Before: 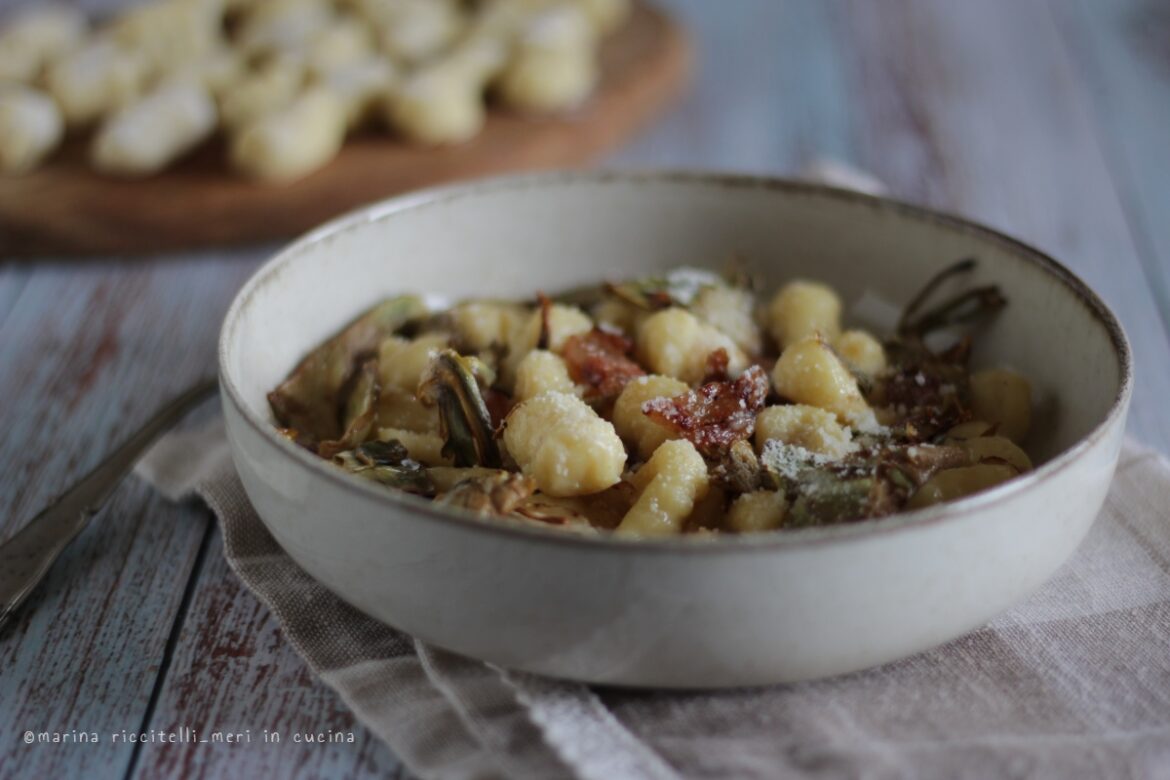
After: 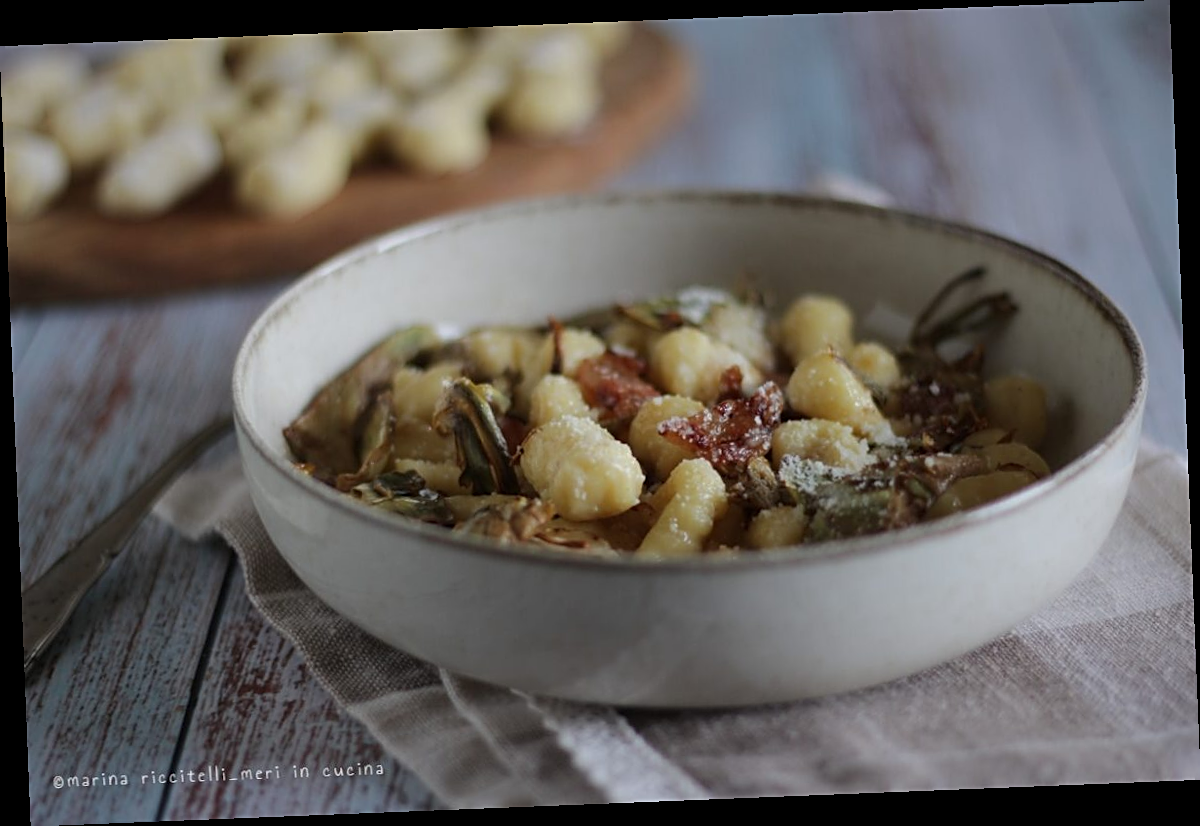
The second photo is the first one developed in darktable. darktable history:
rotate and perspective: rotation -2.29°, automatic cropping off
sharpen: on, module defaults
